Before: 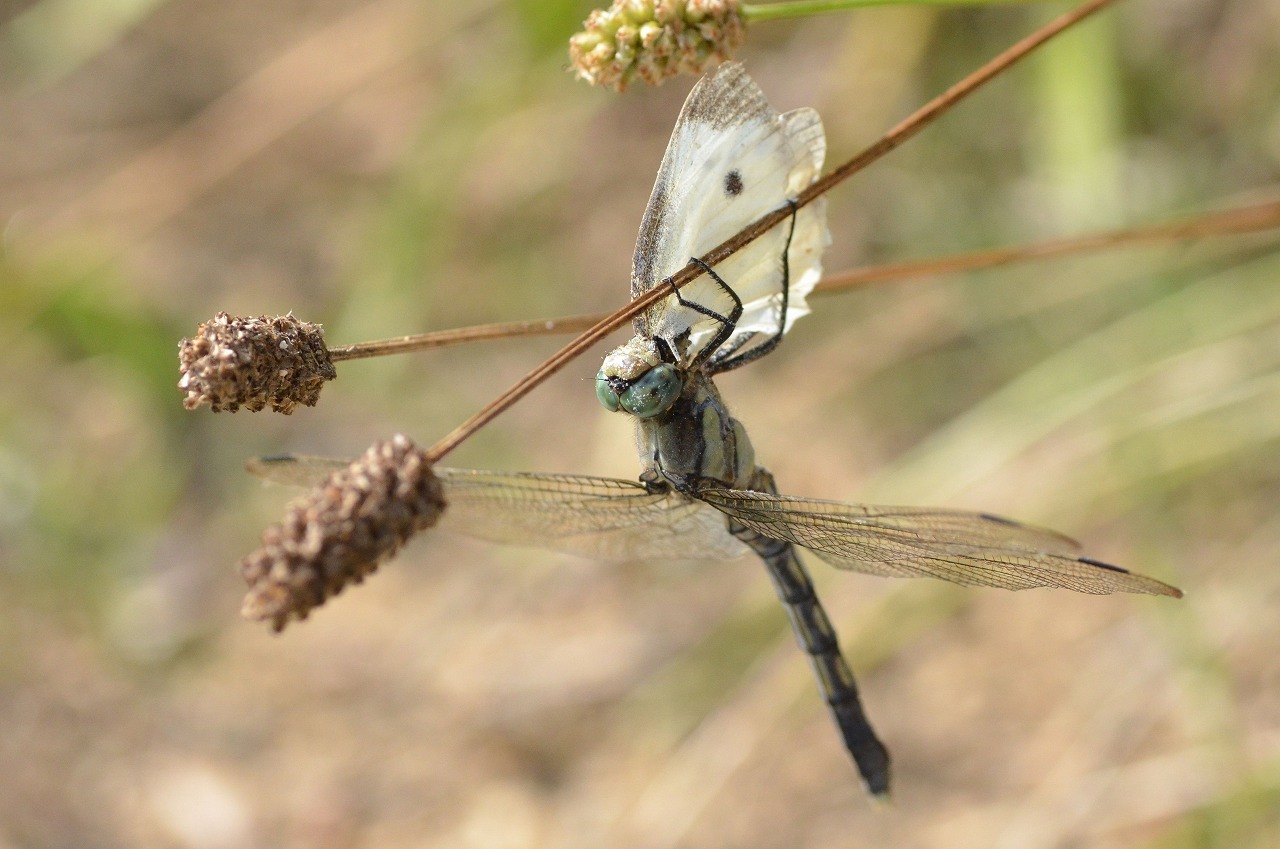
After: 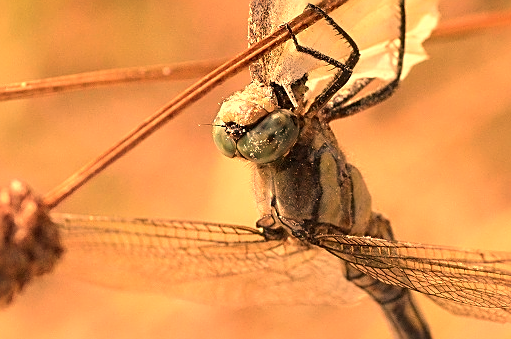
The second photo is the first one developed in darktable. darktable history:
white balance: red 1.467, blue 0.684
sharpen: on, module defaults
tone equalizer: on, module defaults
crop: left 30%, top 30%, right 30%, bottom 30%
